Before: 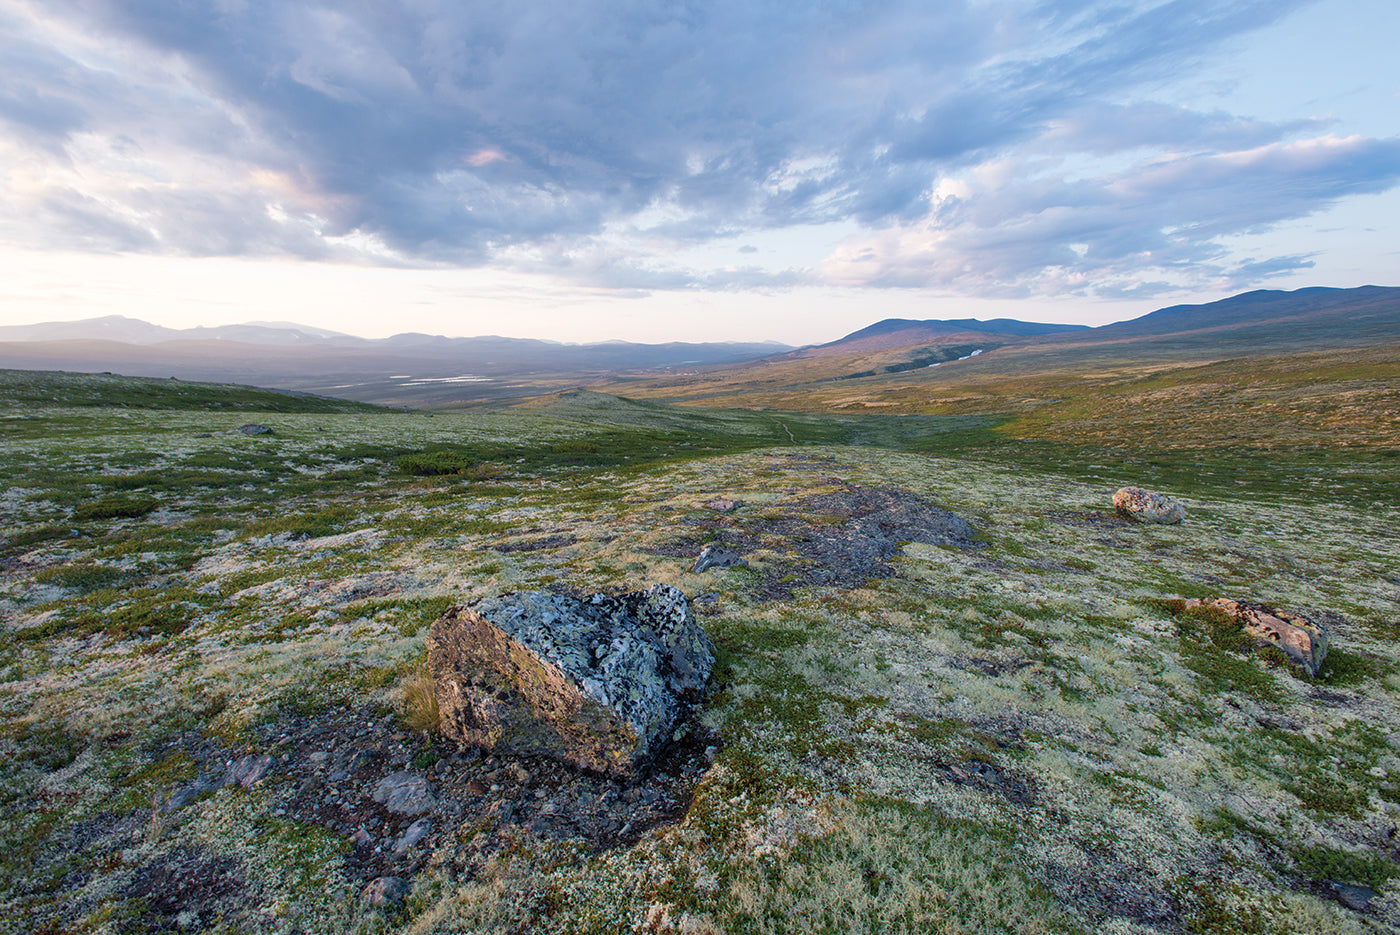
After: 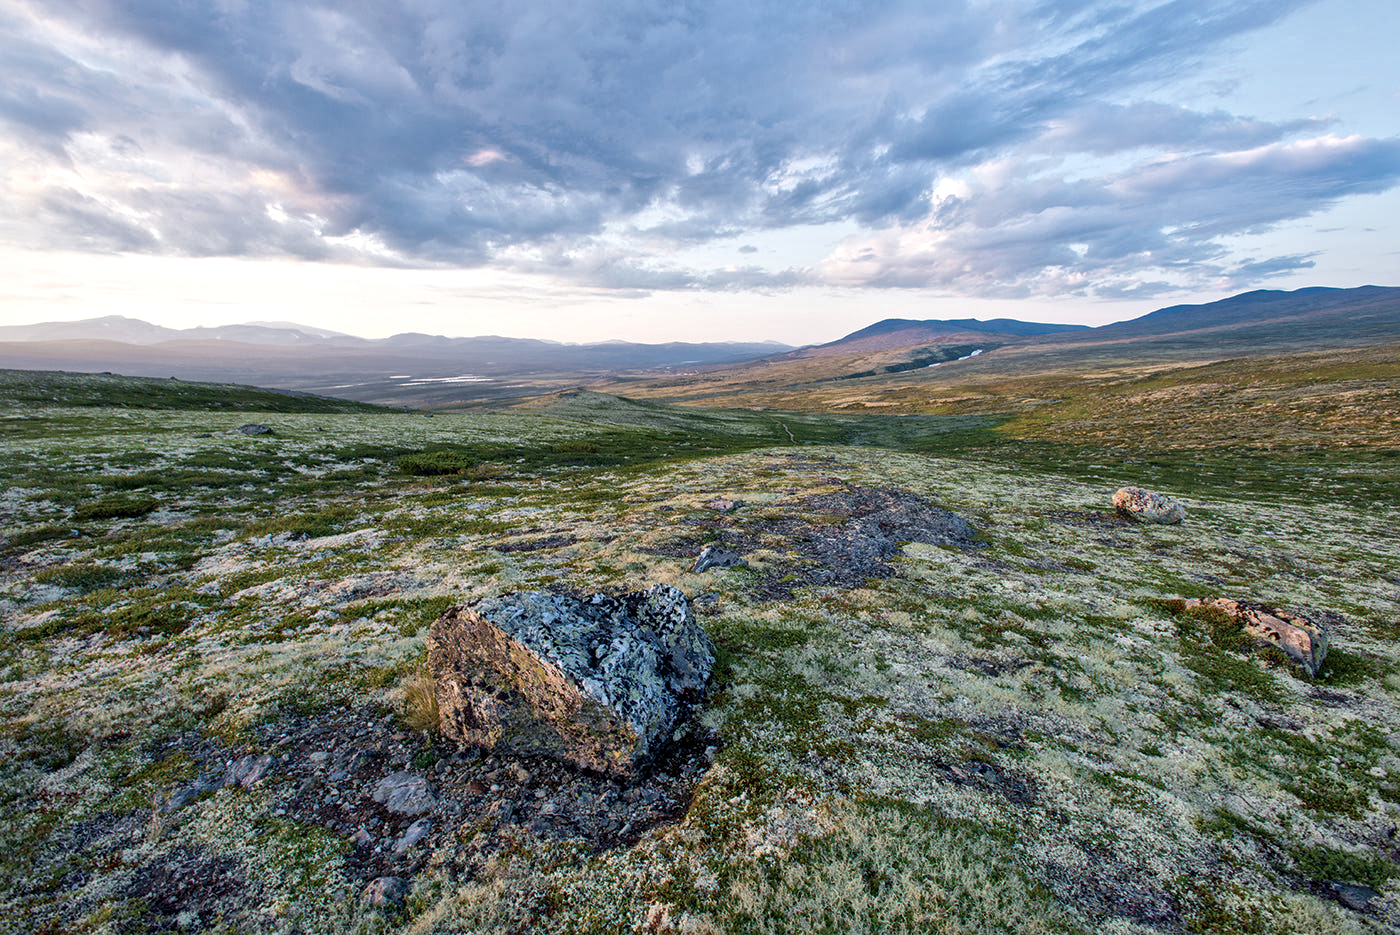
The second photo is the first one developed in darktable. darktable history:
local contrast: mode bilateral grid, contrast 19, coarseness 19, detail 164%, midtone range 0.2
